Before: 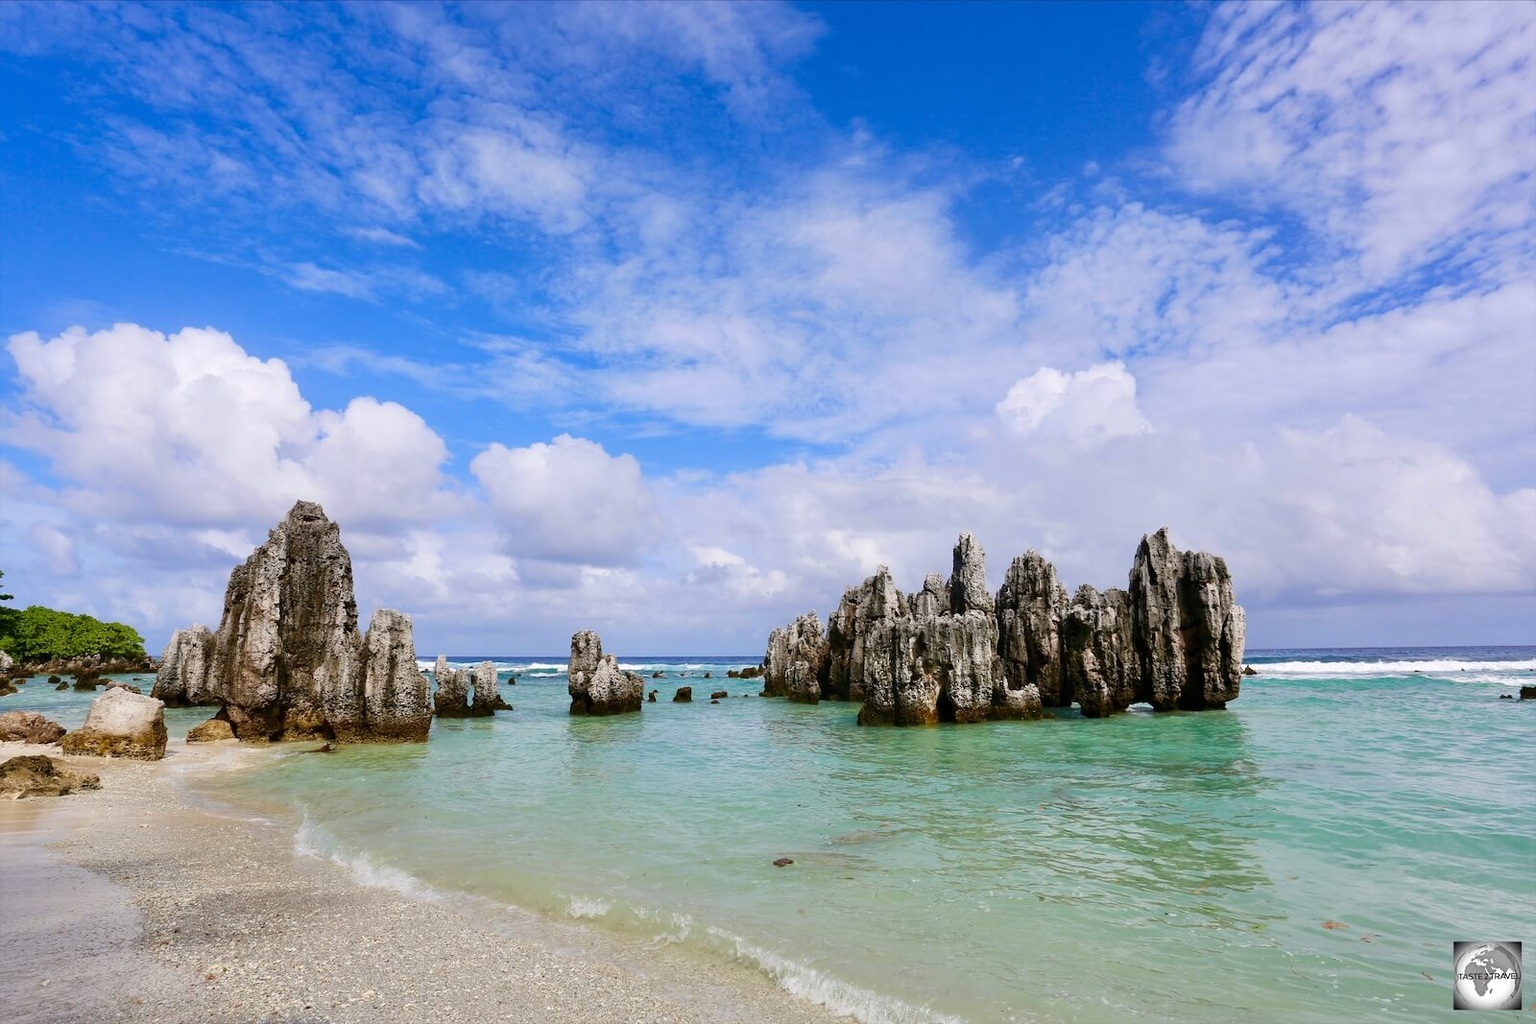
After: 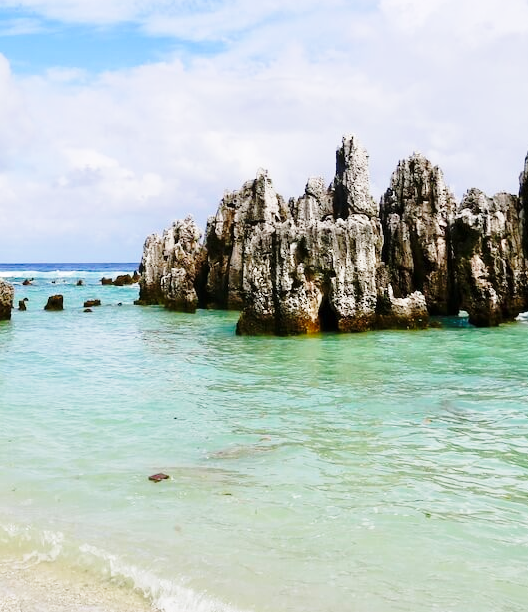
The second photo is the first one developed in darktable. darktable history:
base curve: curves: ch0 [(0, 0) (0.028, 0.03) (0.121, 0.232) (0.46, 0.748) (0.859, 0.968) (1, 1)], preserve colors none
crop: left 41.098%, top 39.548%, right 25.853%, bottom 3.023%
